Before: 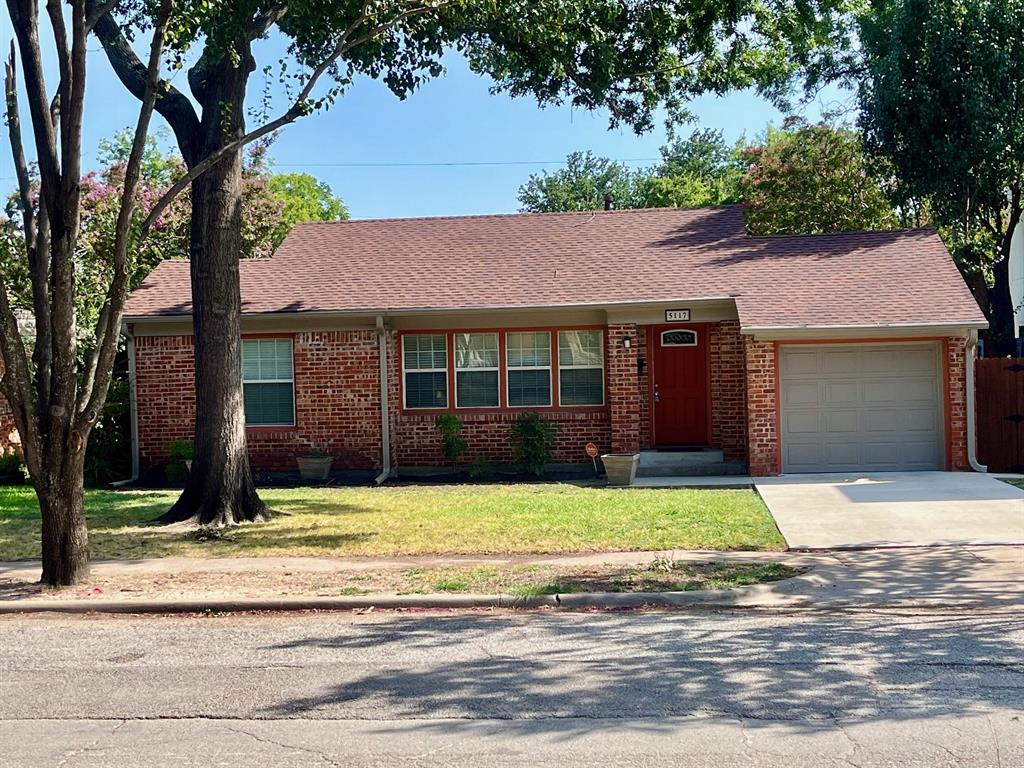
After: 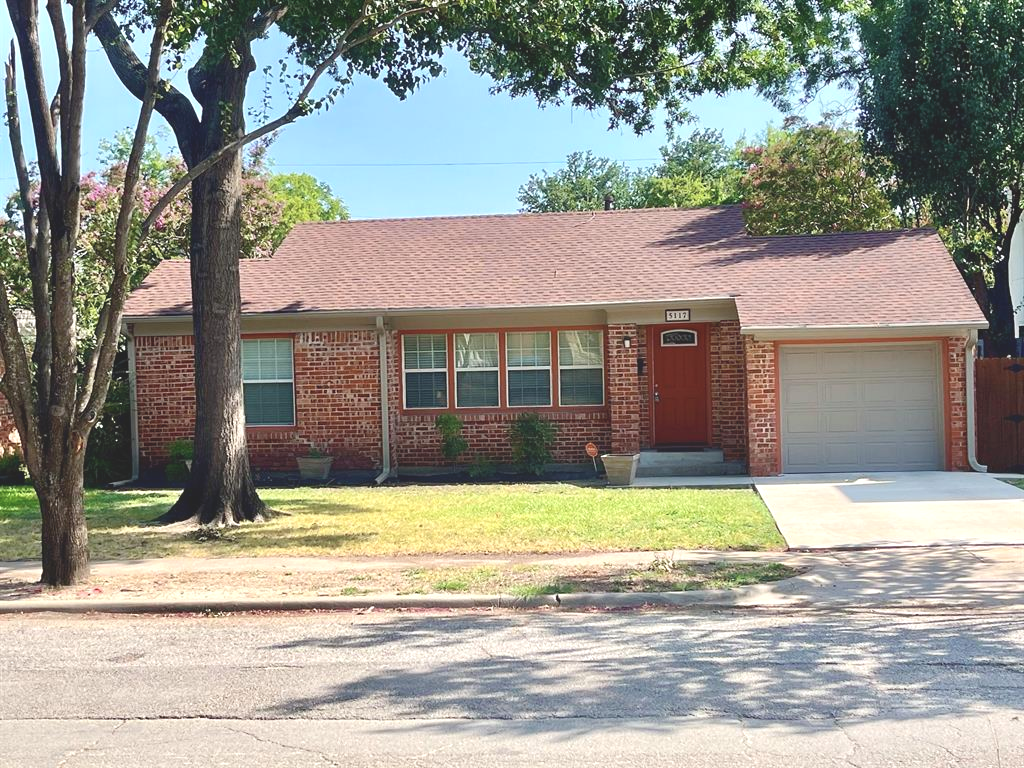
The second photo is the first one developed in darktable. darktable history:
color correction: highlights b* -0.052, saturation 0.824
local contrast: detail 69%
exposure: exposure 0.772 EV, compensate exposure bias true, compensate highlight preservation false
